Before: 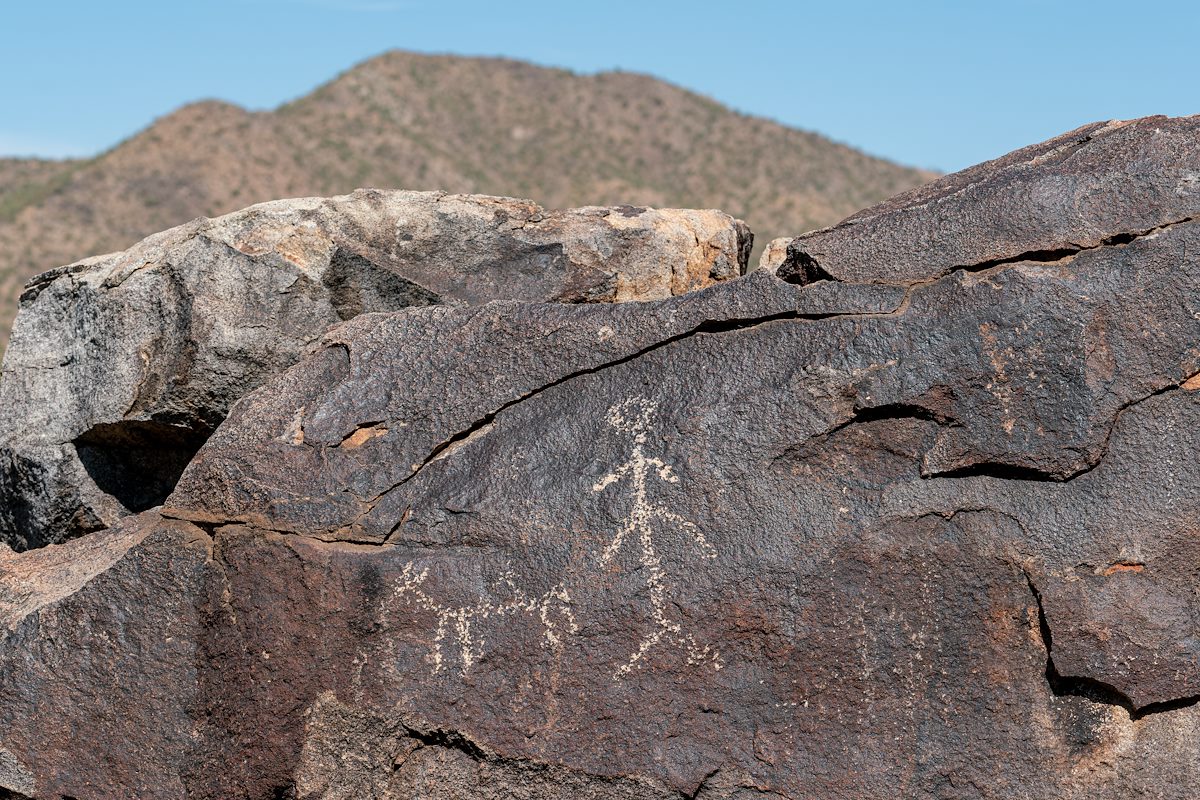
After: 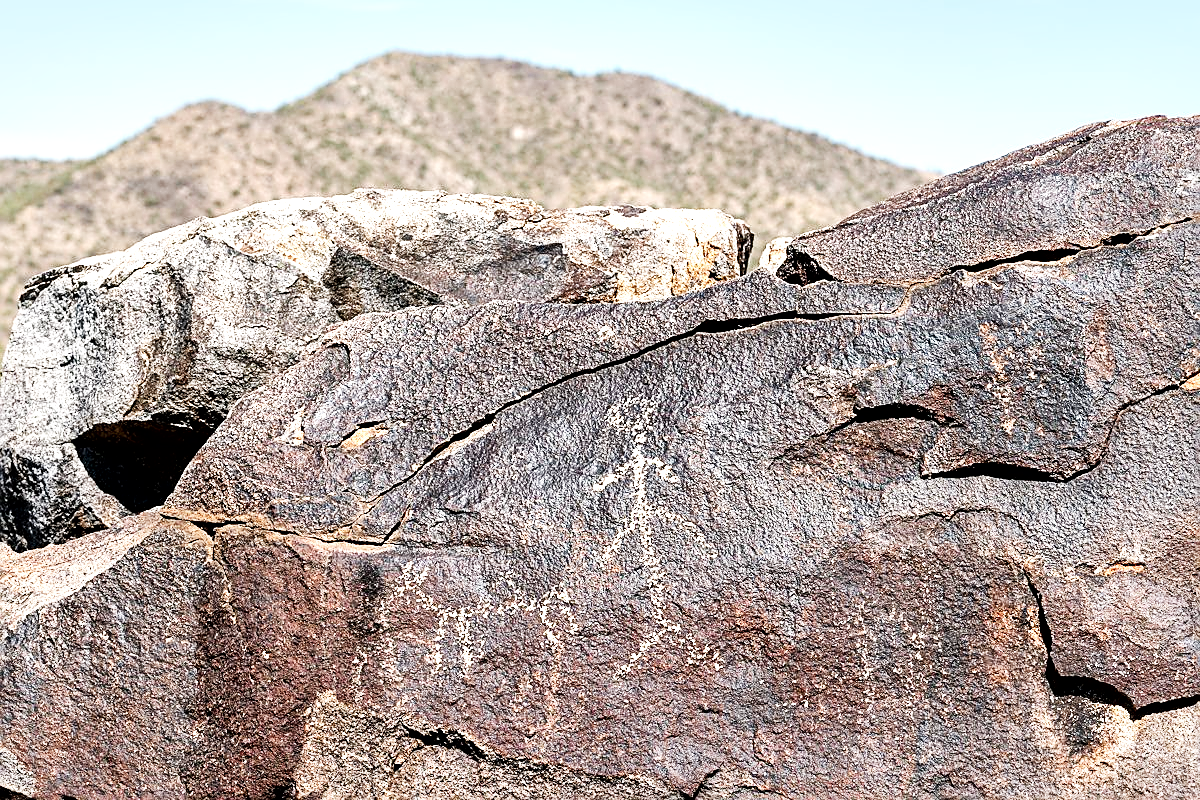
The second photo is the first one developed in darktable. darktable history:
local contrast: mode bilateral grid, contrast 70, coarseness 75, detail 180%, midtone range 0.2
sharpen: on, module defaults
base curve: curves: ch0 [(0, 0) (0.007, 0.004) (0.027, 0.03) (0.046, 0.07) (0.207, 0.54) (0.442, 0.872) (0.673, 0.972) (1, 1)], preserve colors none
